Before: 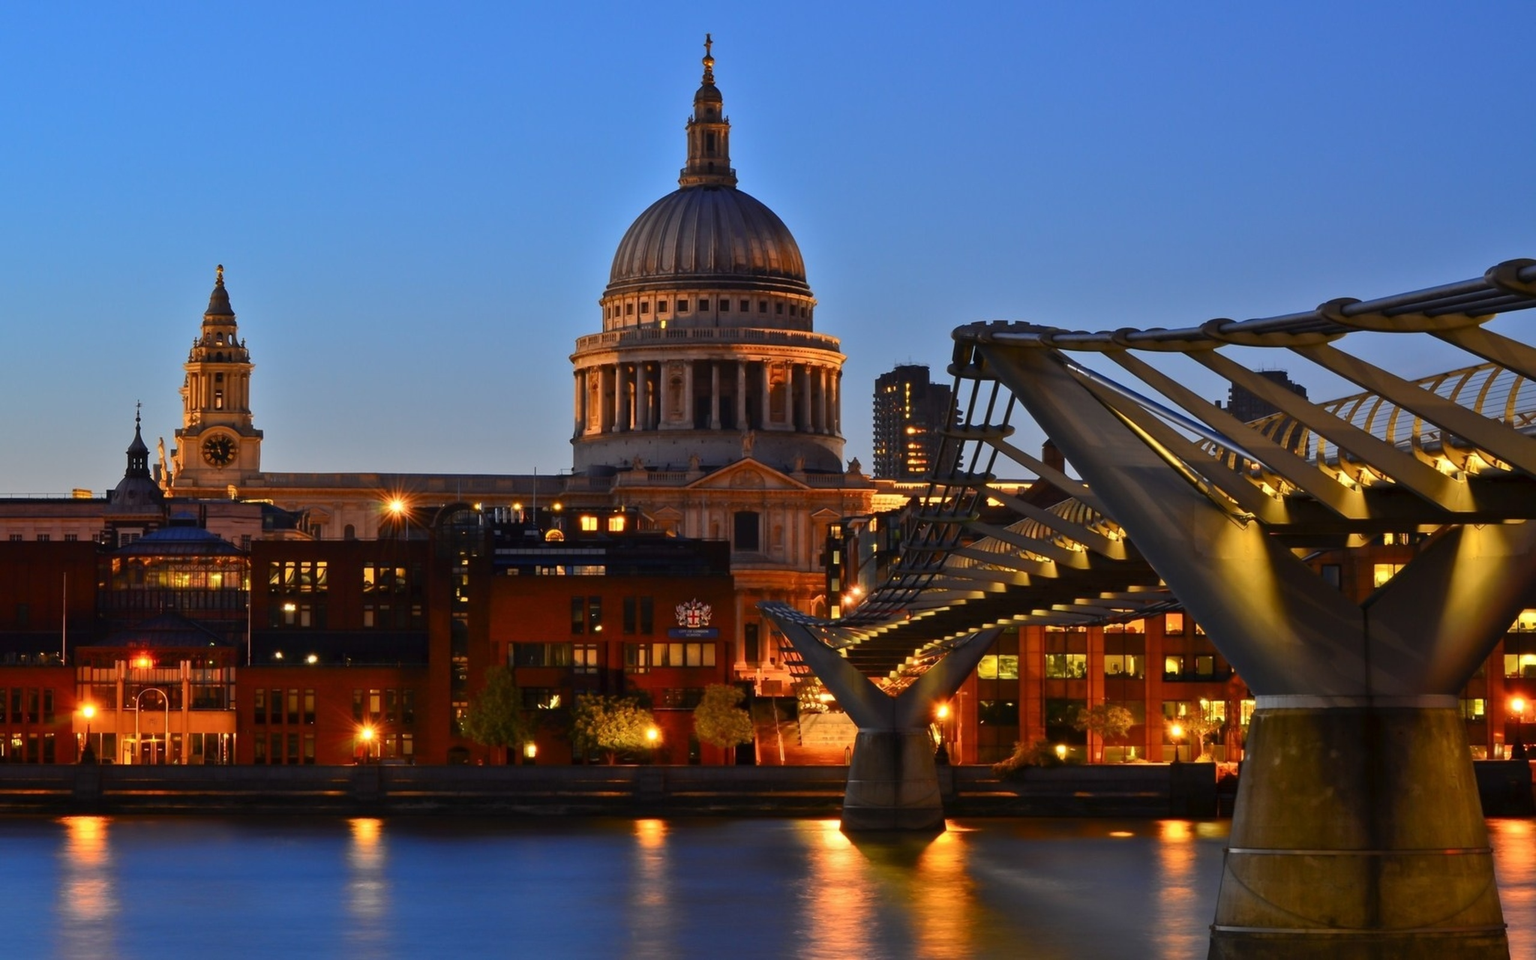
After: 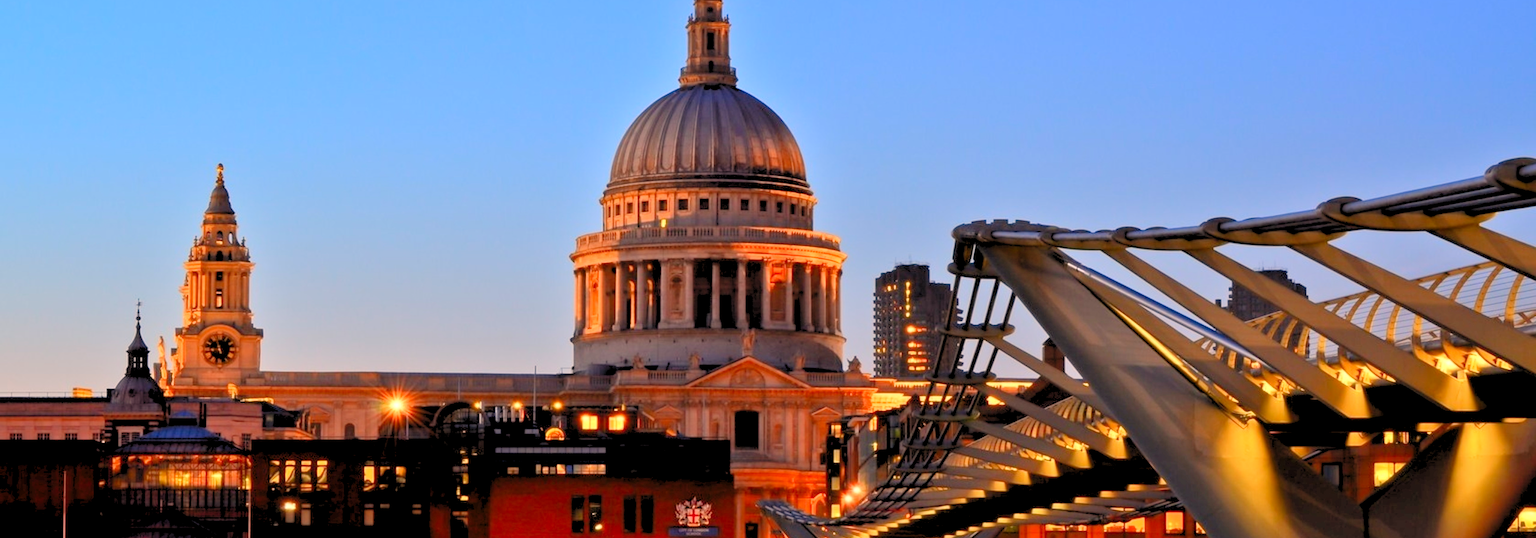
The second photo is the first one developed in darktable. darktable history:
white balance: red 1.127, blue 0.943
crop and rotate: top 10.605%, bottom 33.274%
levels: levels [0.072, 0.414, 0.976]
